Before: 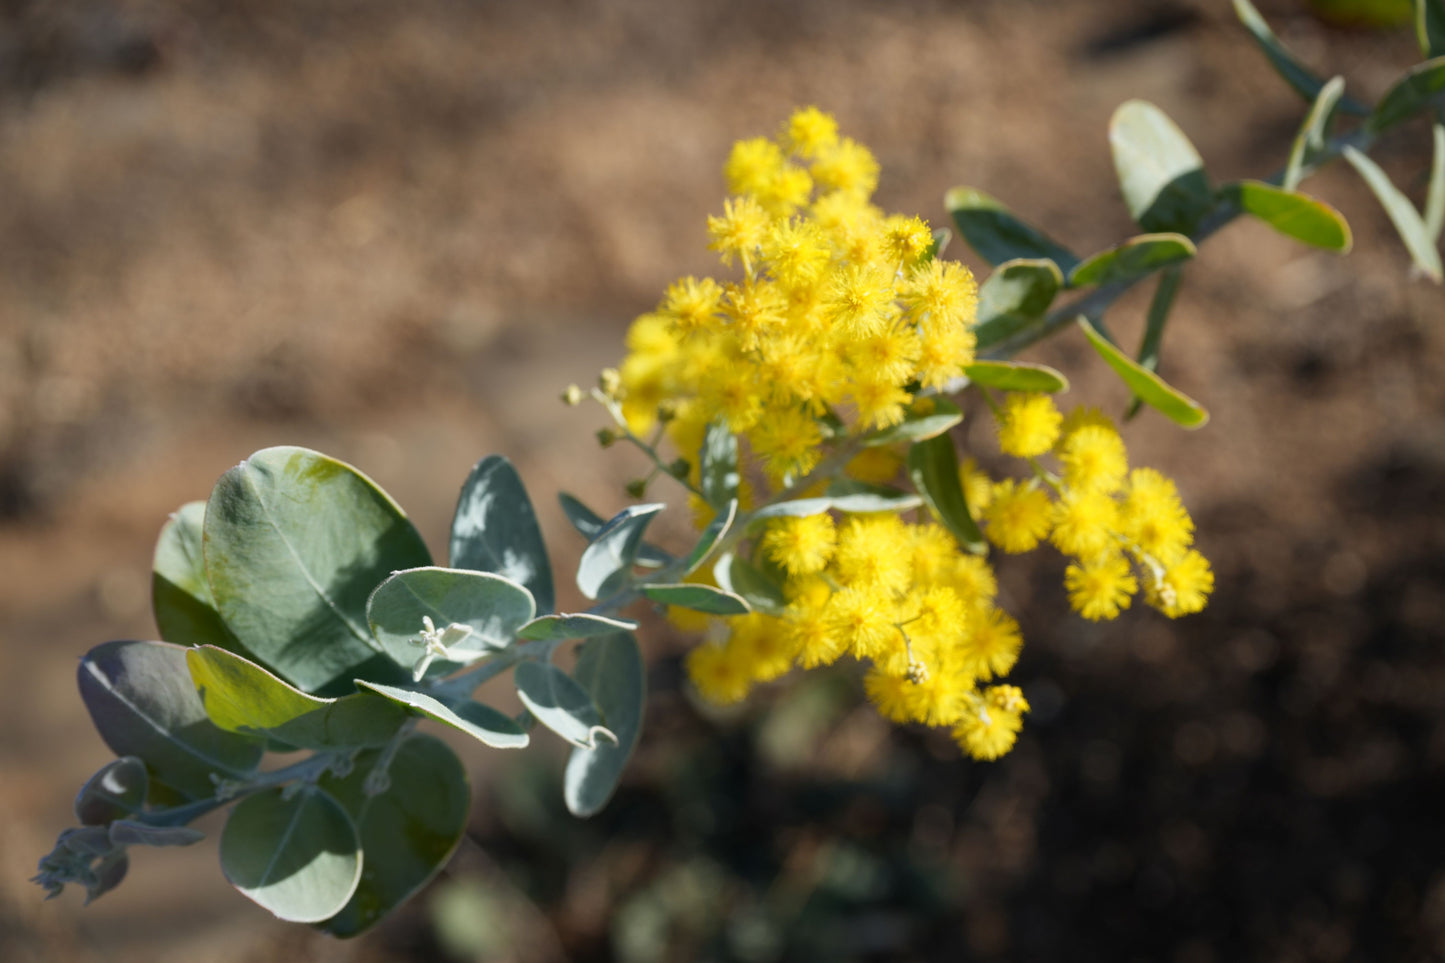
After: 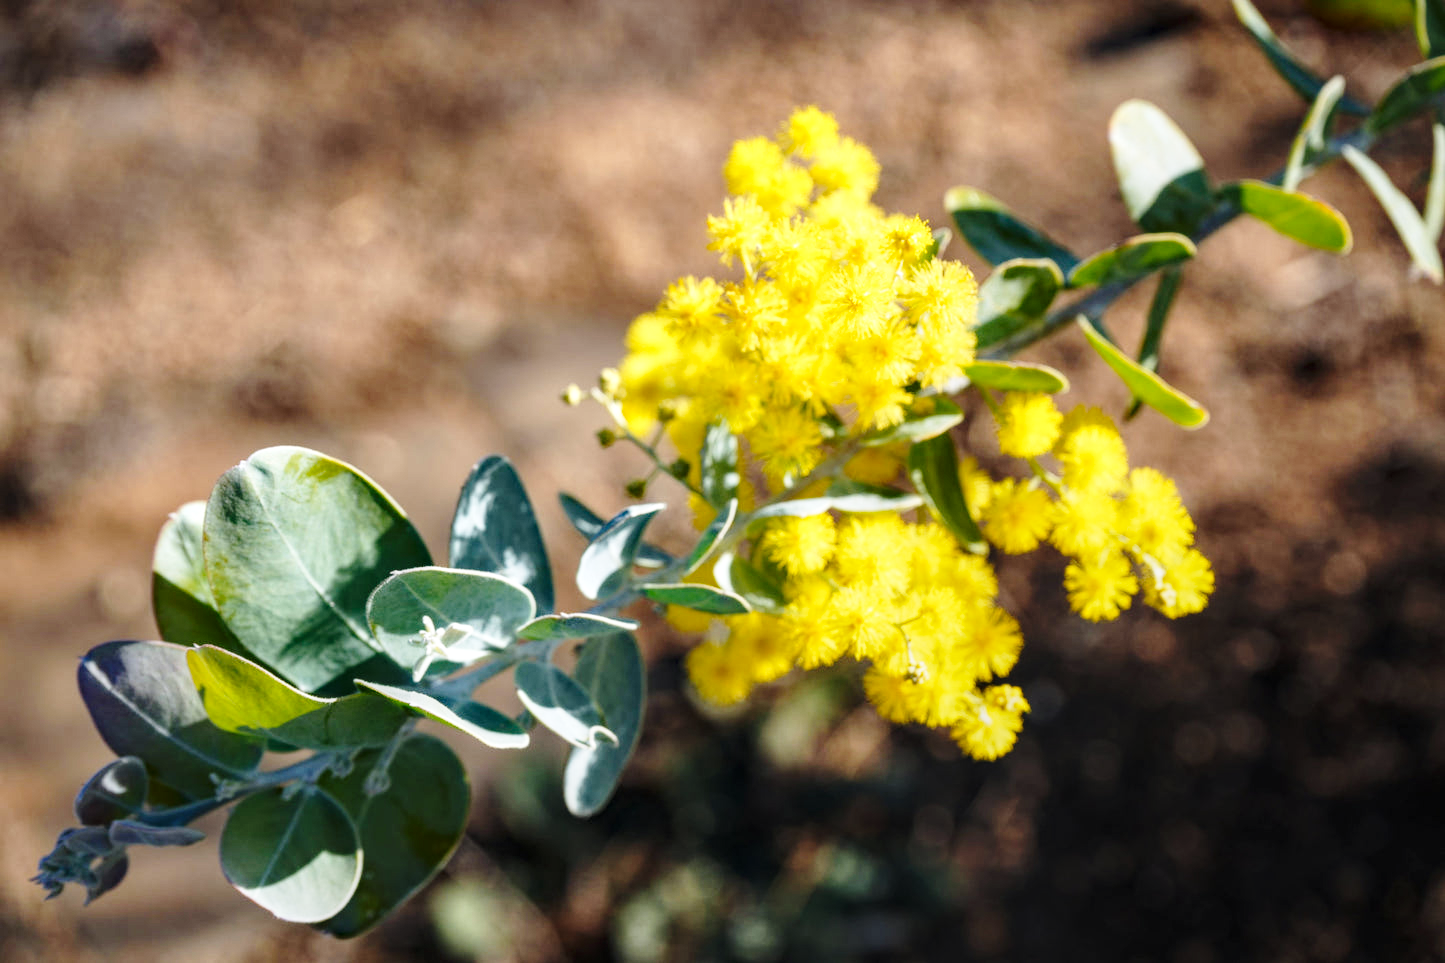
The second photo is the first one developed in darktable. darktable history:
local contrast: on, module defaults
base curve: curves: ch0 [(0, 0) (0.028, 0.03) (0.121, 0.232) (0.46, 0.748) (0.859, 0.968) (1, 1)], preserve colors none
haze removal: compatibility mode true, adaptive false
